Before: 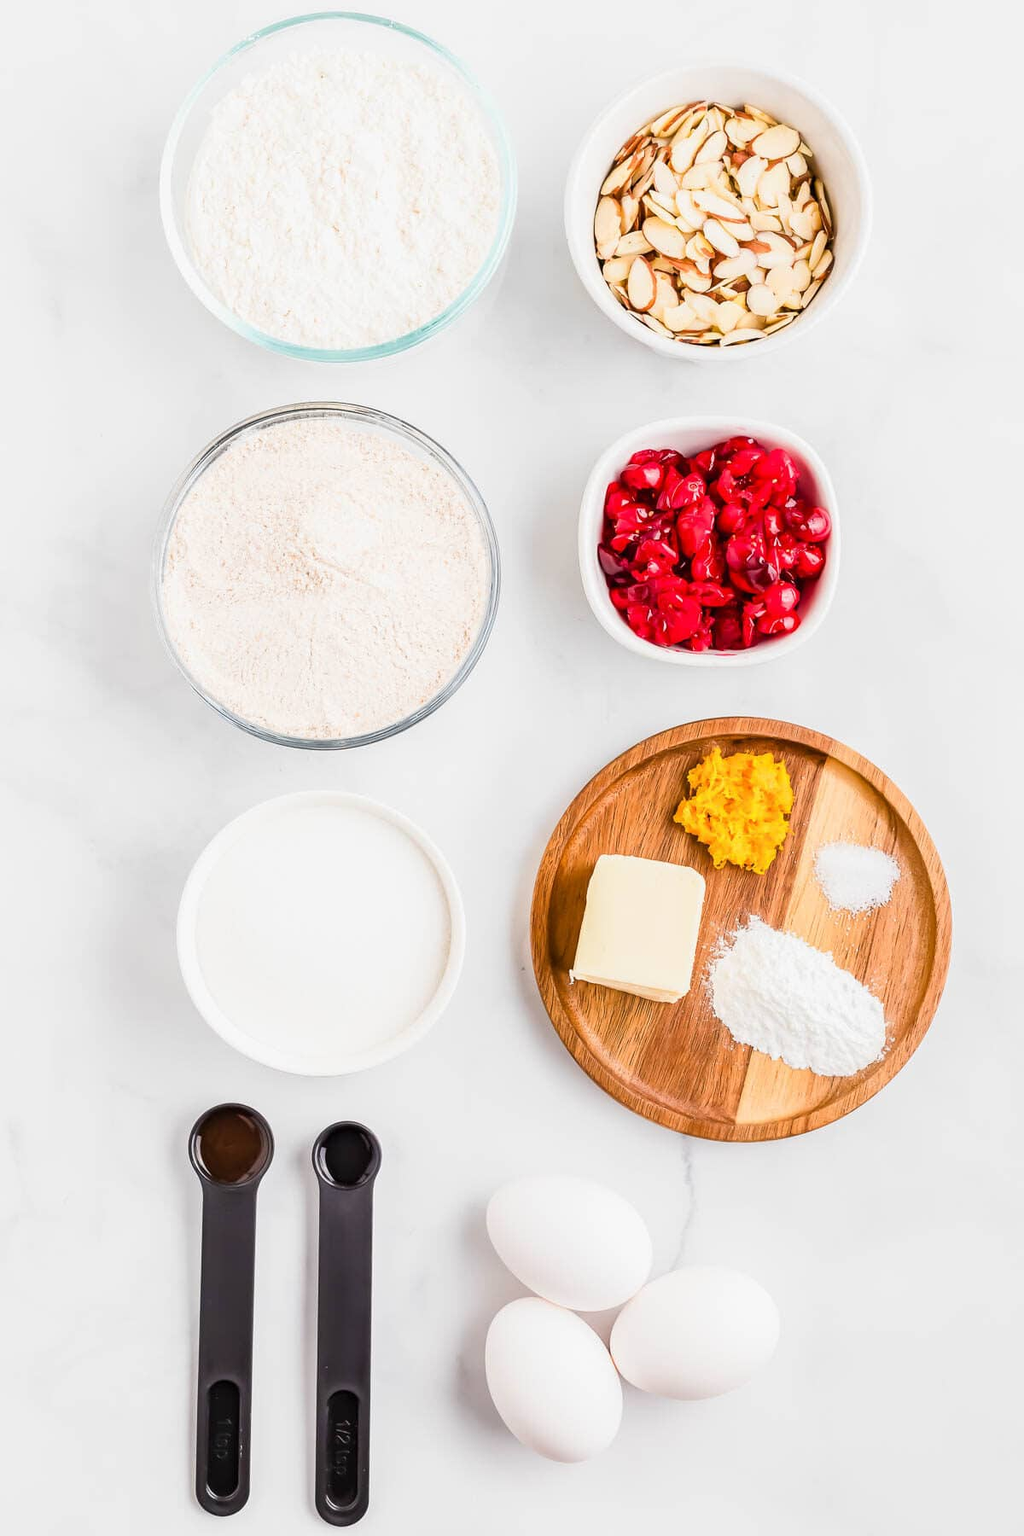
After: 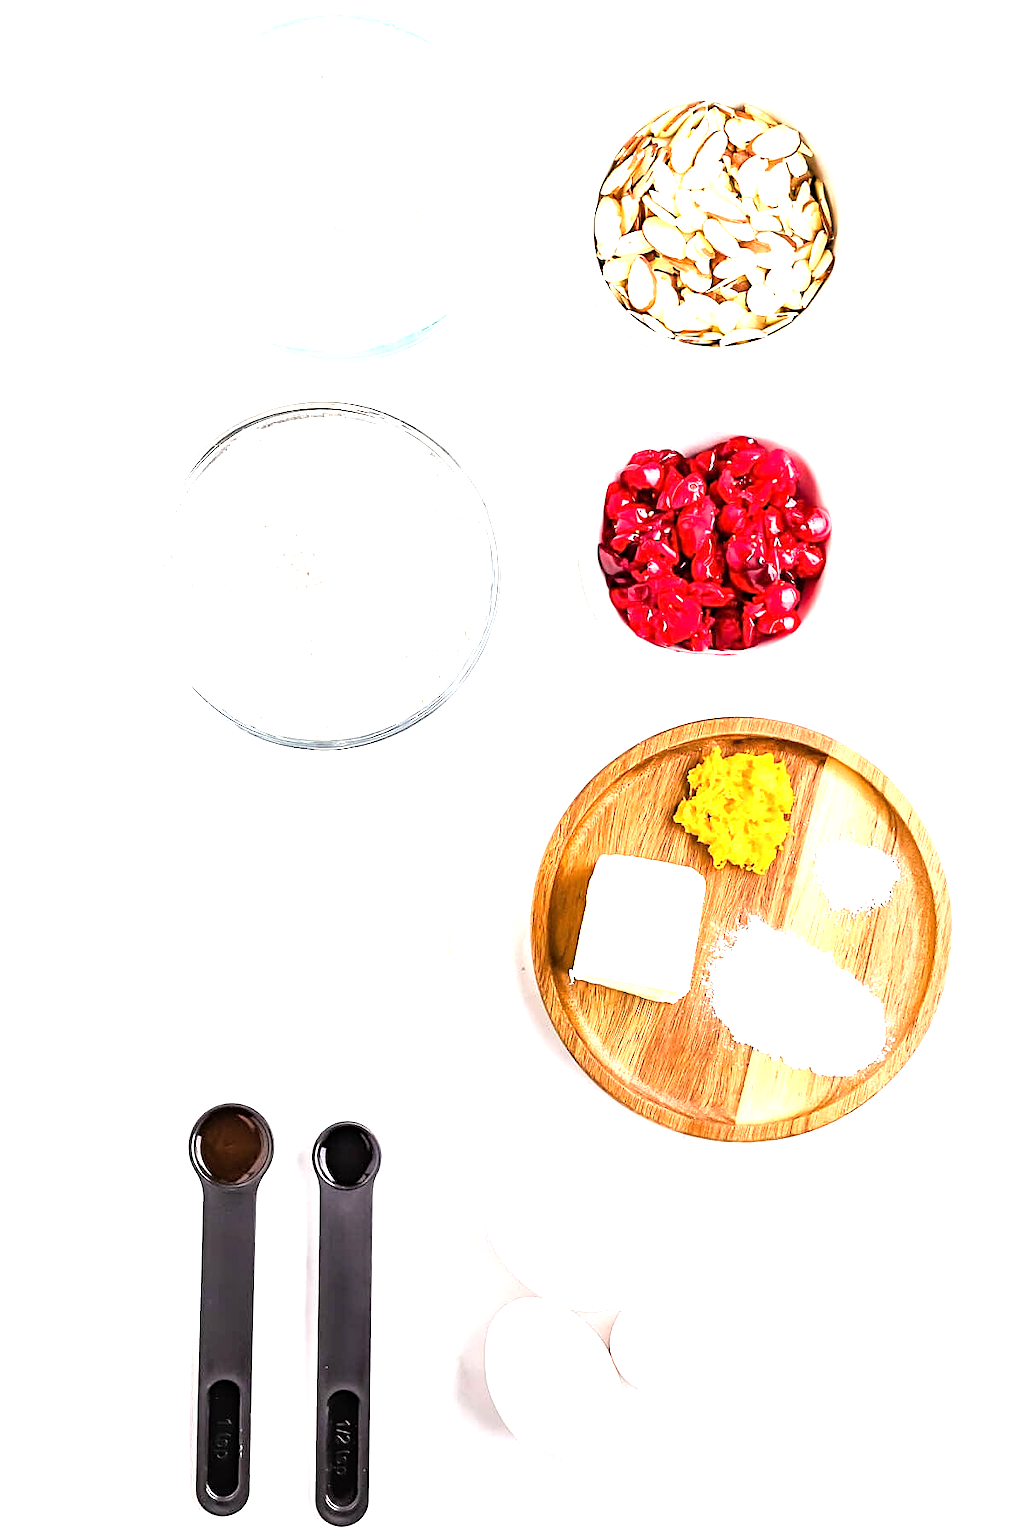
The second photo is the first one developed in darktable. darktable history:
tone equalizer: -8 EV -1.09 EV, -7 EV -0.978 EV, -6 EV -0.896 EV, -5 EV -0.559 EV, -3 EV 0.549 EV, -2 EV 0.863 EV, -1 EV 0.994 EV, +0 EV 1.06 EV
sharpen: on, module defaults
